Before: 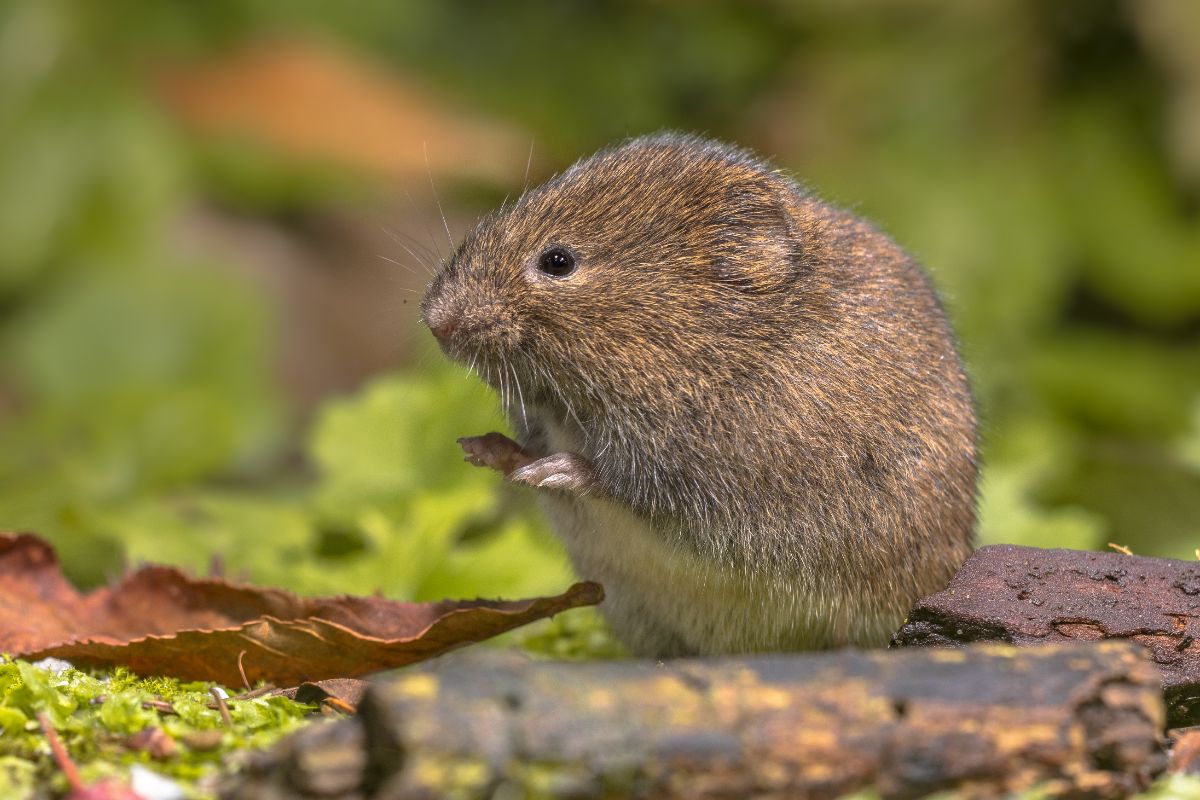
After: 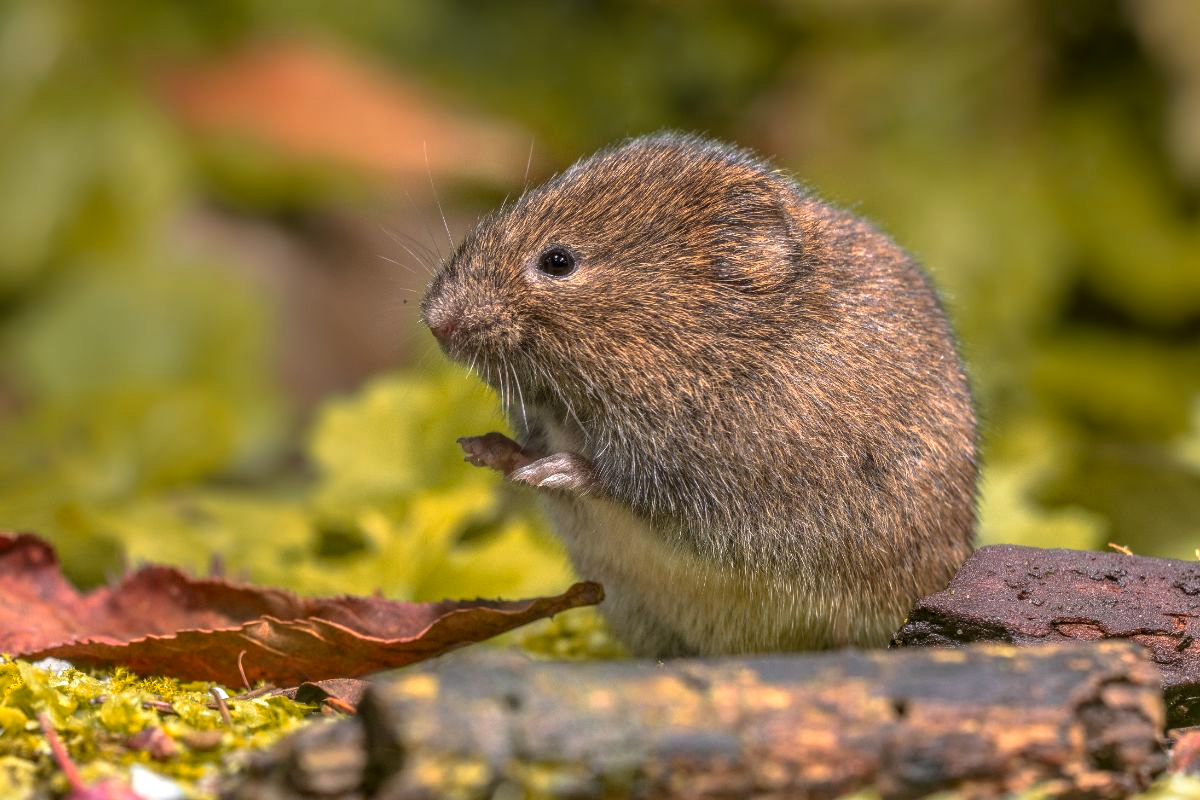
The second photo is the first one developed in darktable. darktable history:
local contrast: on, module defaults
color zones: curves: ch1 [(0.239, 0.552) (0.75, 0.5)]; ch2 [(0.25, 0.462) (0.749, 0.457)], mix 25.94%
